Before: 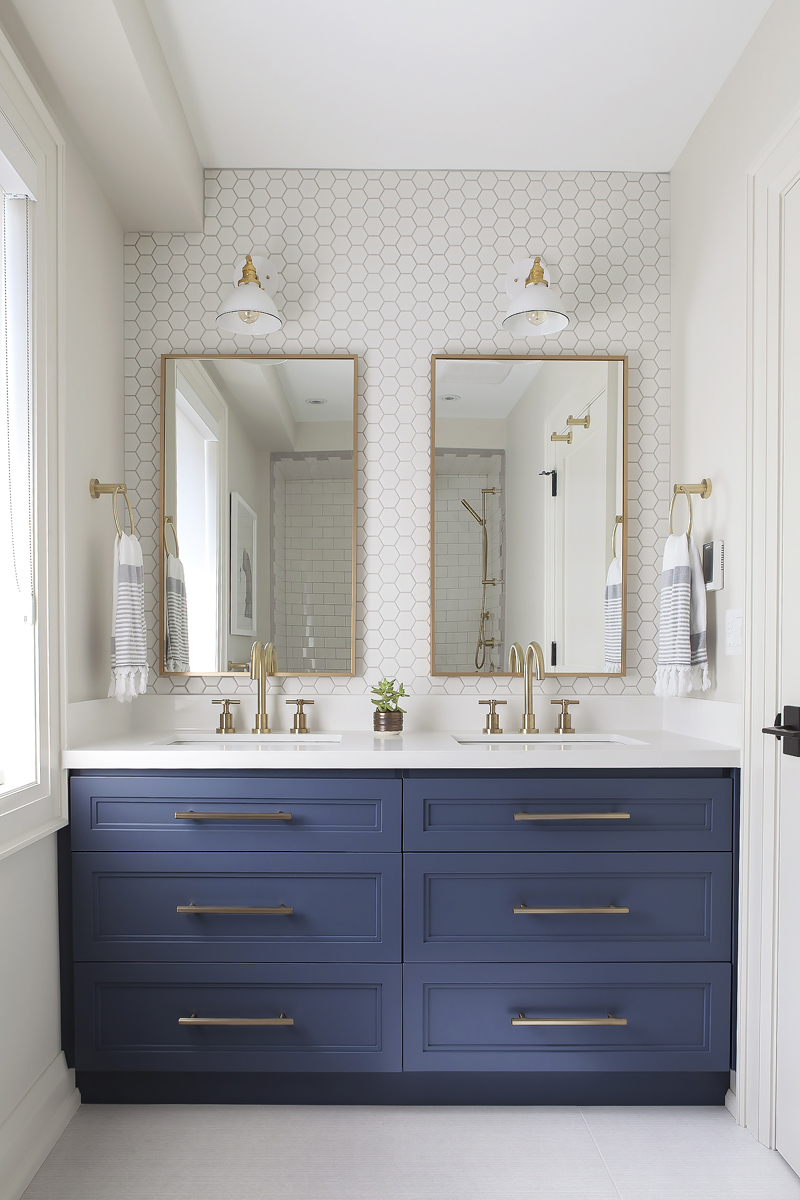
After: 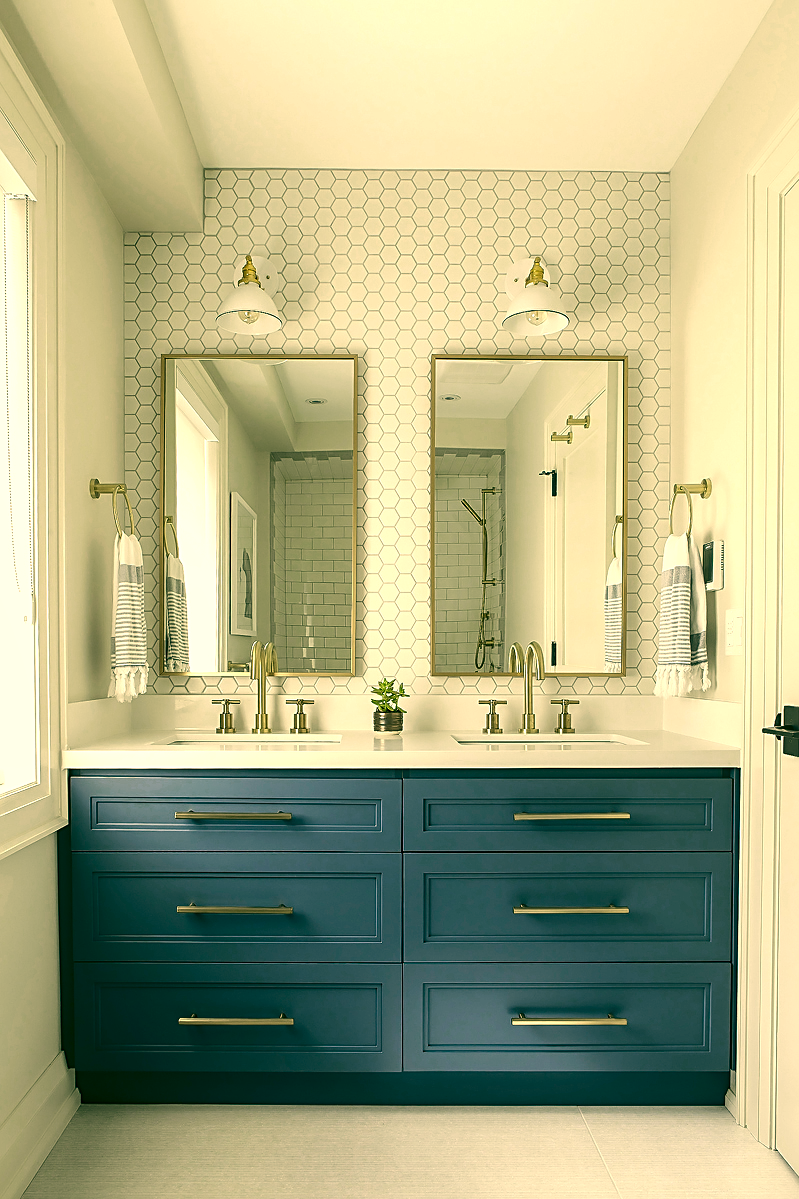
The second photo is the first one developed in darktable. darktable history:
sharpen: on, module defaults
color correction: highlights a* 5.62, highlights b* 33.57, shadows a* -25.86, shadows b* 4.02
color zones: curves: ch0 [(0, 0.558) (0.143, 0.548) (0.286, 0.447) (0.429, 0.259) (0.571, 0.5) (0.714, 0.5) (0.857, 0.593) (1, 0.558)]; ch1 [(0, 0.543) (0.01, 0.544) (0.12, 0.492) (0.248, 0.458) (0.5, 0.534) (0.748, 0.5) (0.99, 0.469) (1, 0.543)]; ch2 [(0, 0.507) (0.143, 0.522) (0.286, 0.505) (0.429, 0.5) (0.571, 0.5) (0.714, 0.5) (0.857, 0.5) (1, 0.507)]
tone equalizer: -8 EV -0.417 EV, -7 EV -0.389 EV, -6 EV -0.333 EV, -5 EV -0.222 EV, -3 EV 0.222 EV, -2 EV 0.333 EV, -1 EV 0.389 EV, +0 EV 0.417 EV, edges refinement/feathering 500, mask exposure compensation -1.57 EV, preserve details no
rotate and perspective: automatic cropping original format, crop left 0, crop top 0
local contrast: detail 130%
